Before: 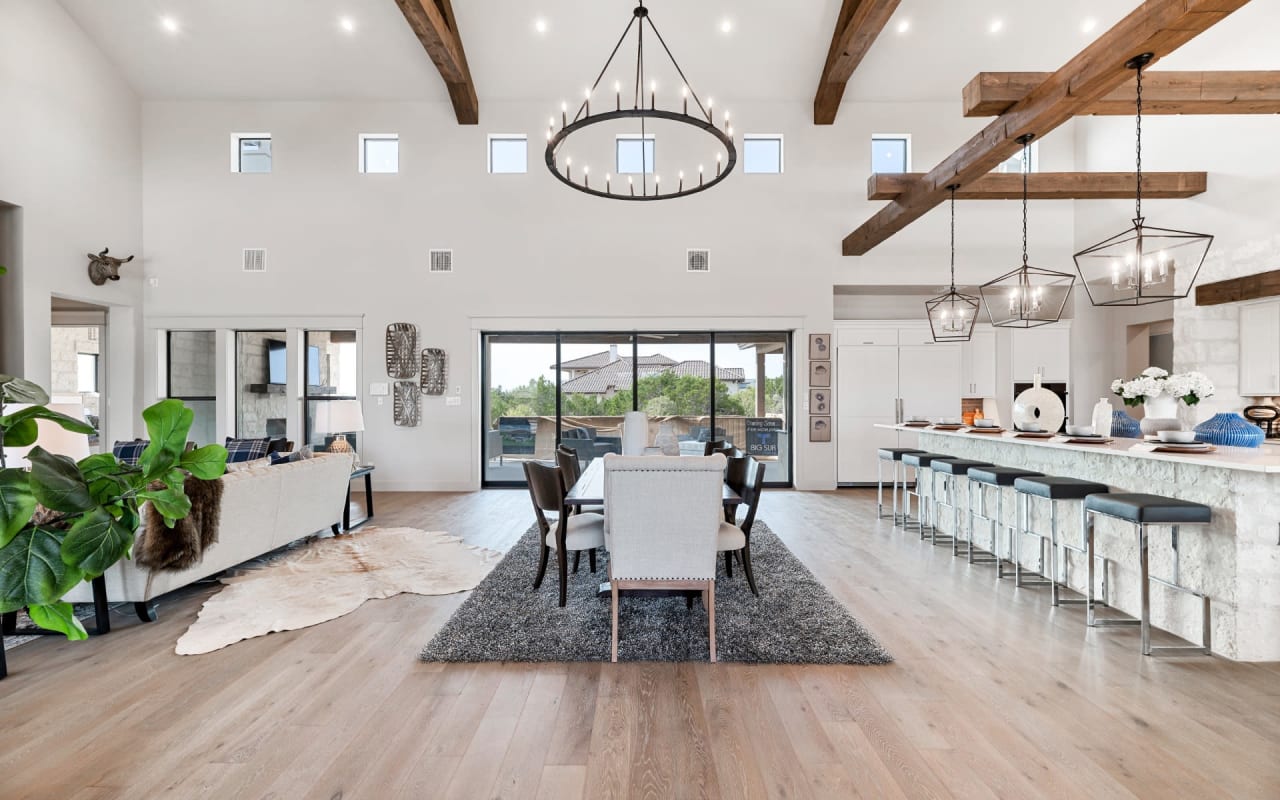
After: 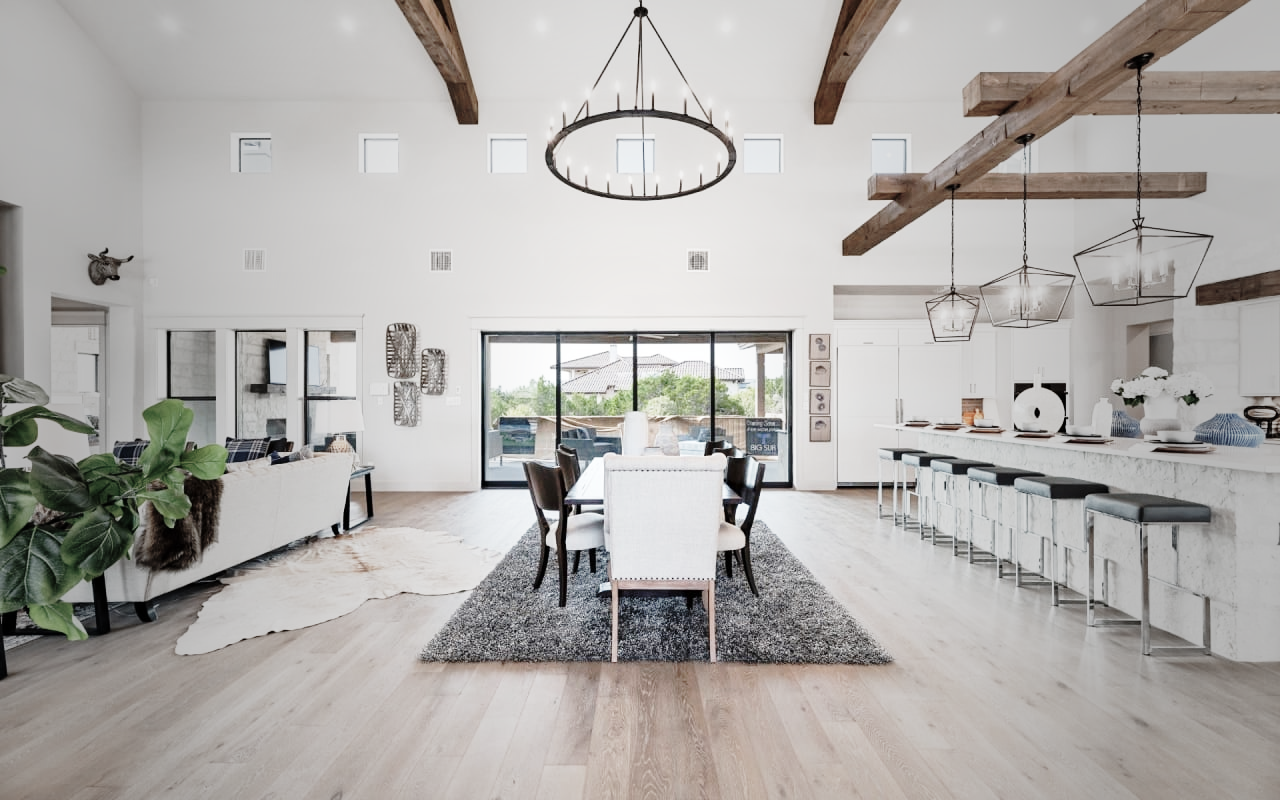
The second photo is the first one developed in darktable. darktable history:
base curve: curves: ch0 [(0, 0) (0.028, 0.03) (0.121, 0.232) (0.46, 0.748) (0.859, 0.968) (1, 1)], preserve colors none
color correction: highlights b* 0.008, saturation 0.785
vignetting: fall-off start 16.76%, fall-off radius 100.39%, width/height ratio 0.72
